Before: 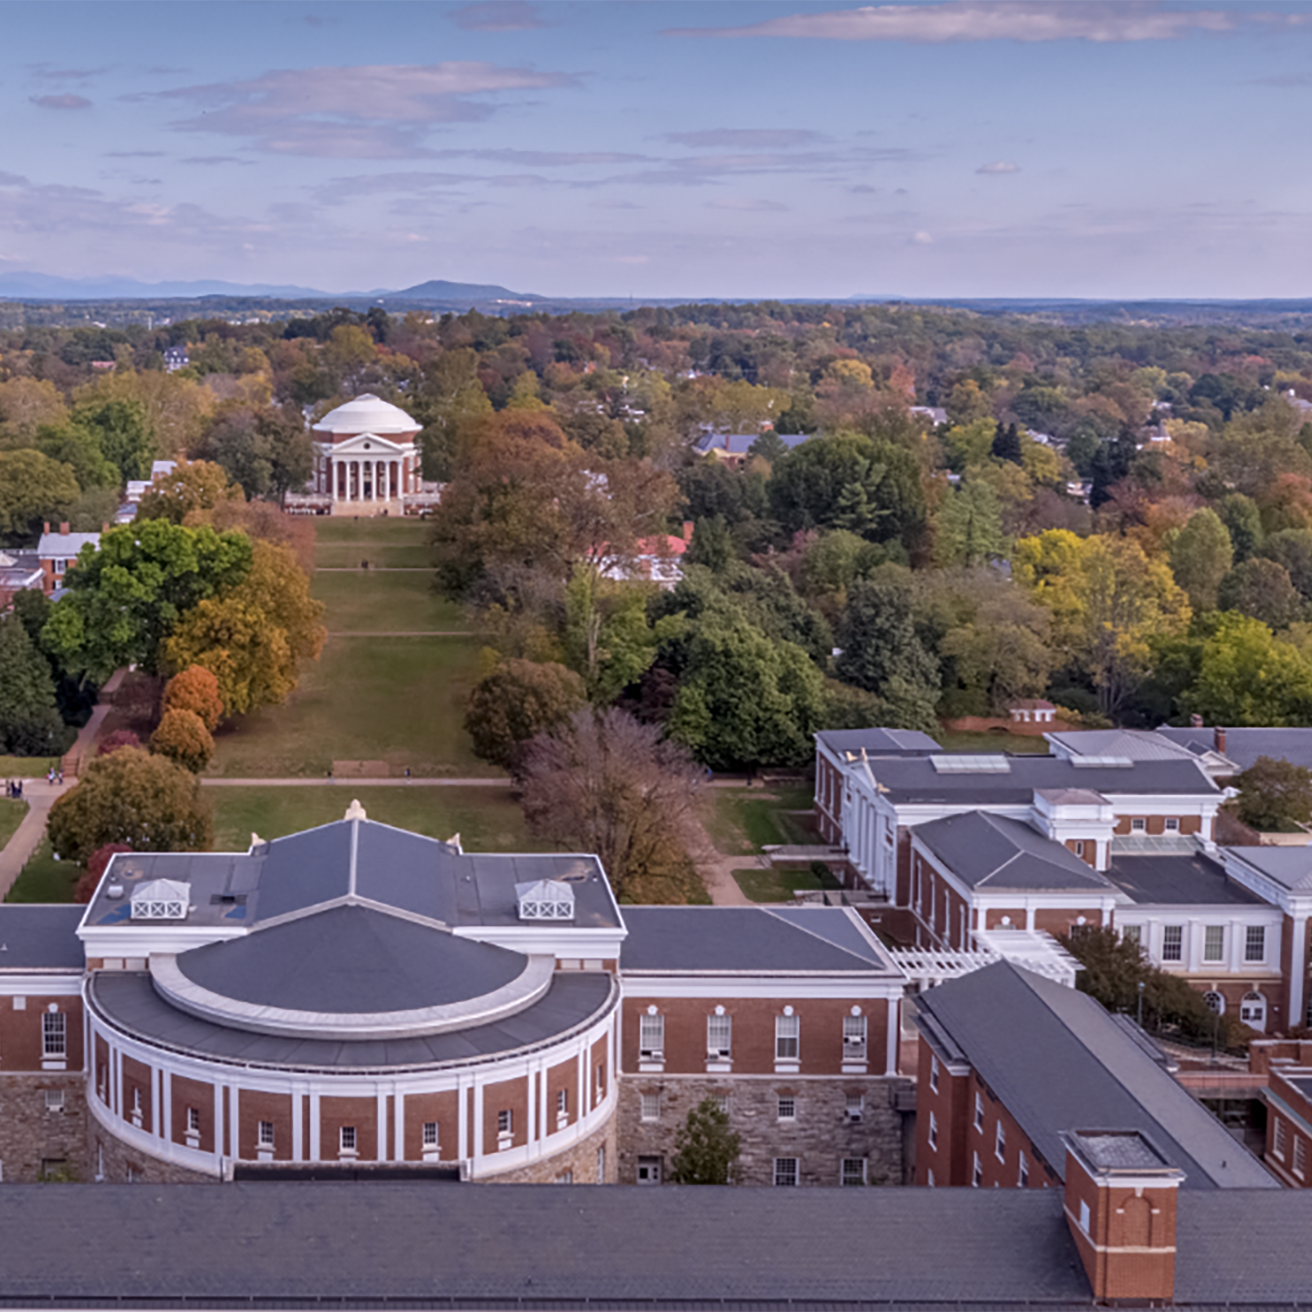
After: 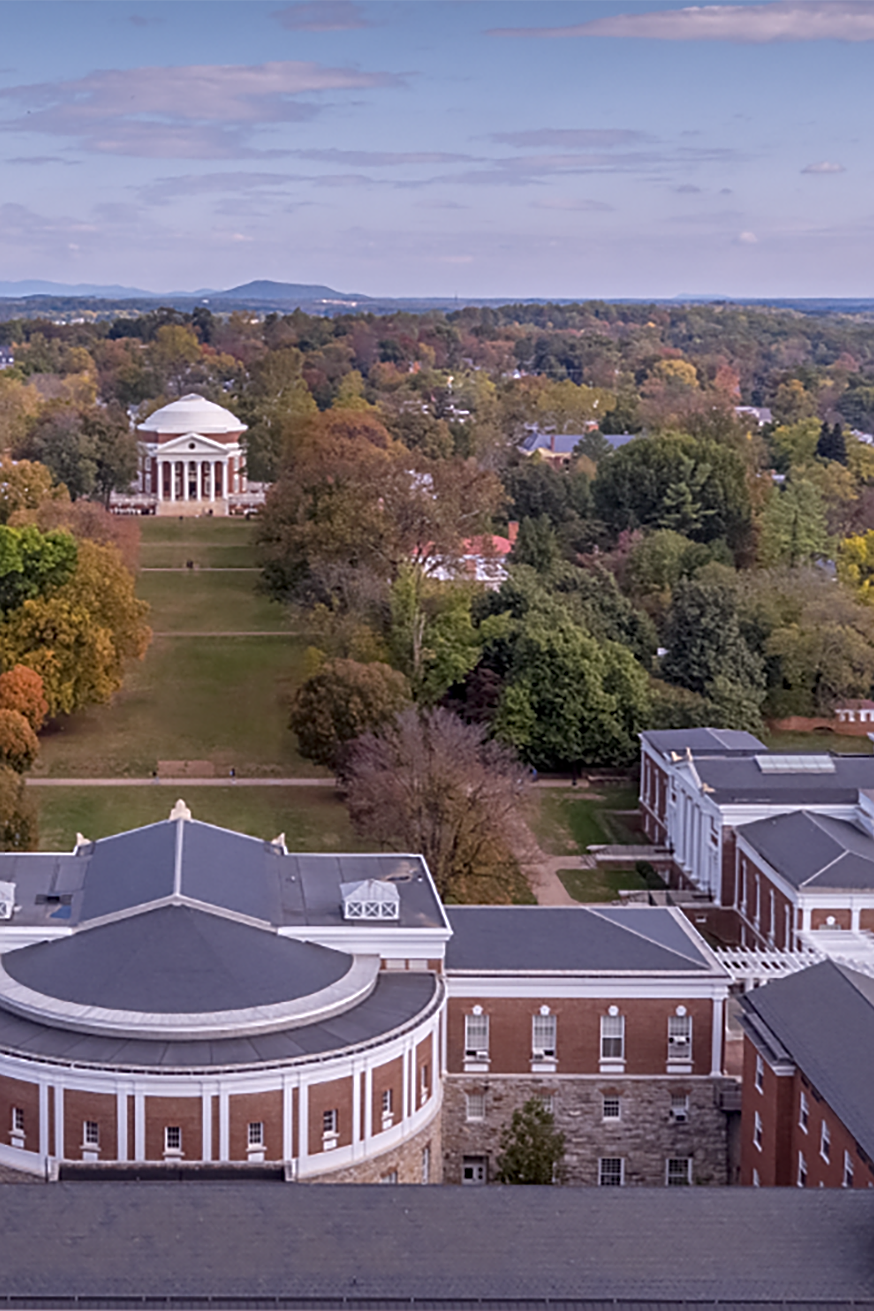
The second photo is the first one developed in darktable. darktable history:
crop and rotate: left 13.438%, right 19.906%
sharpen: on, module defaults
